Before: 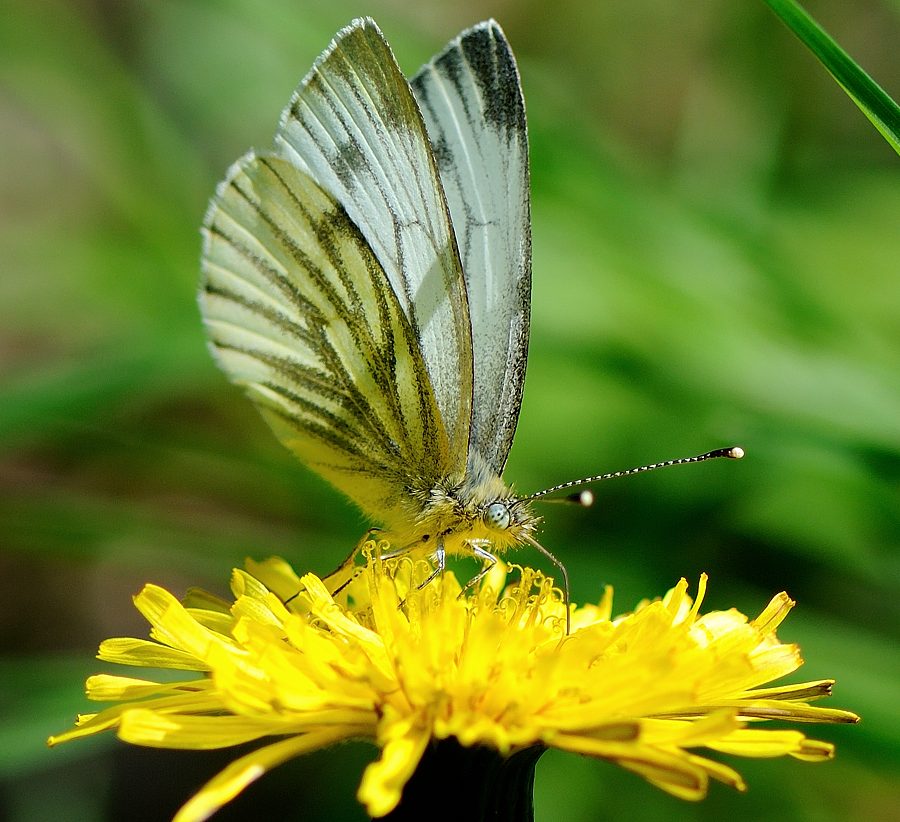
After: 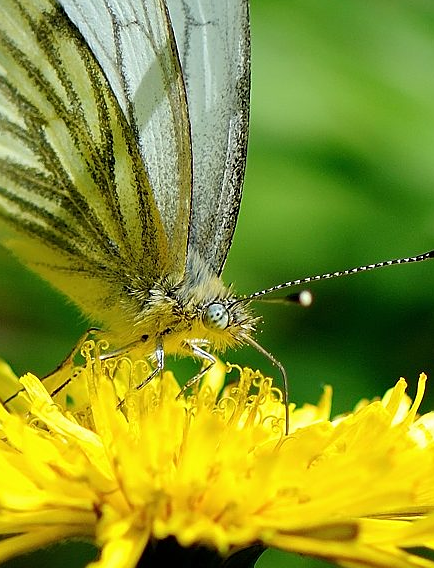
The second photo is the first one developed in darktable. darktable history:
crop: left 31.309%, top 24.356%, right 20.453%, bottom 6.469%
sharpen: amount 0.206
